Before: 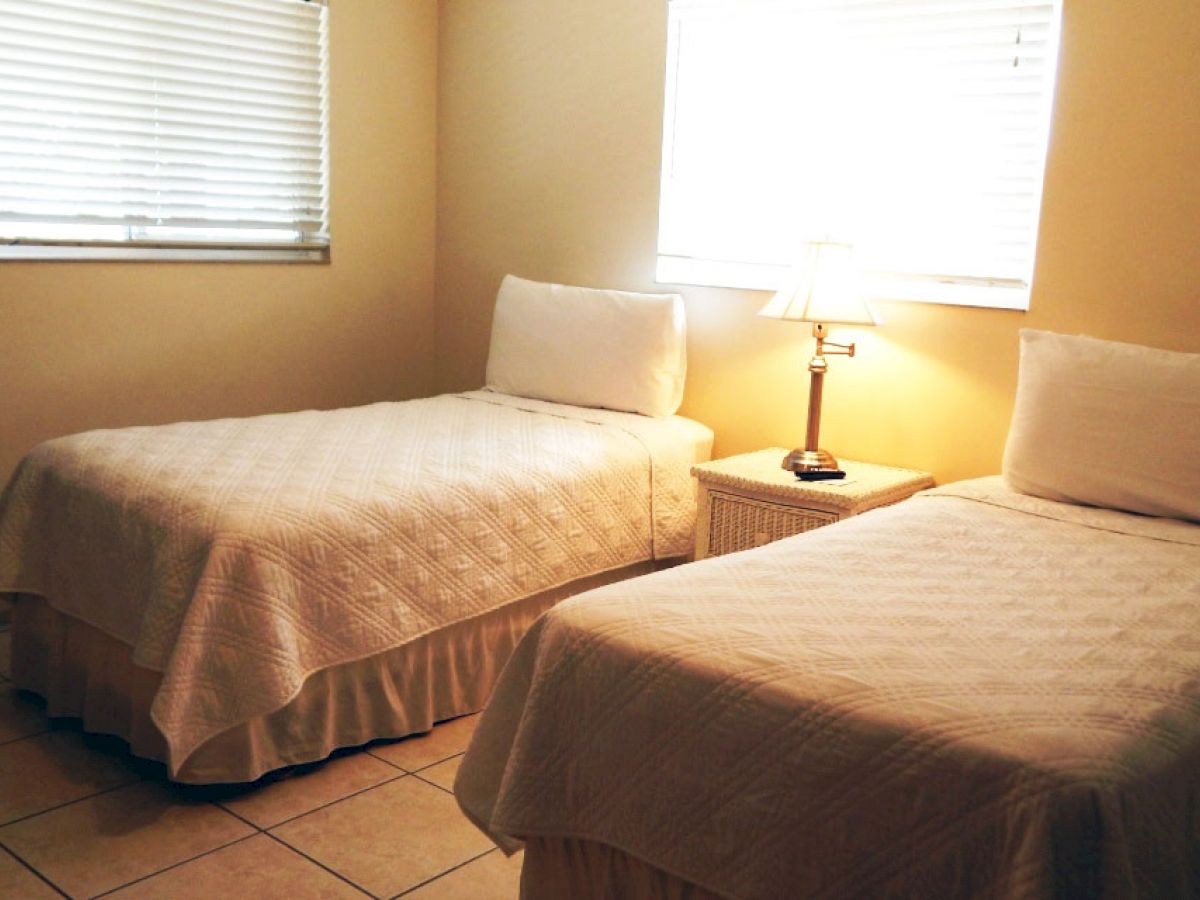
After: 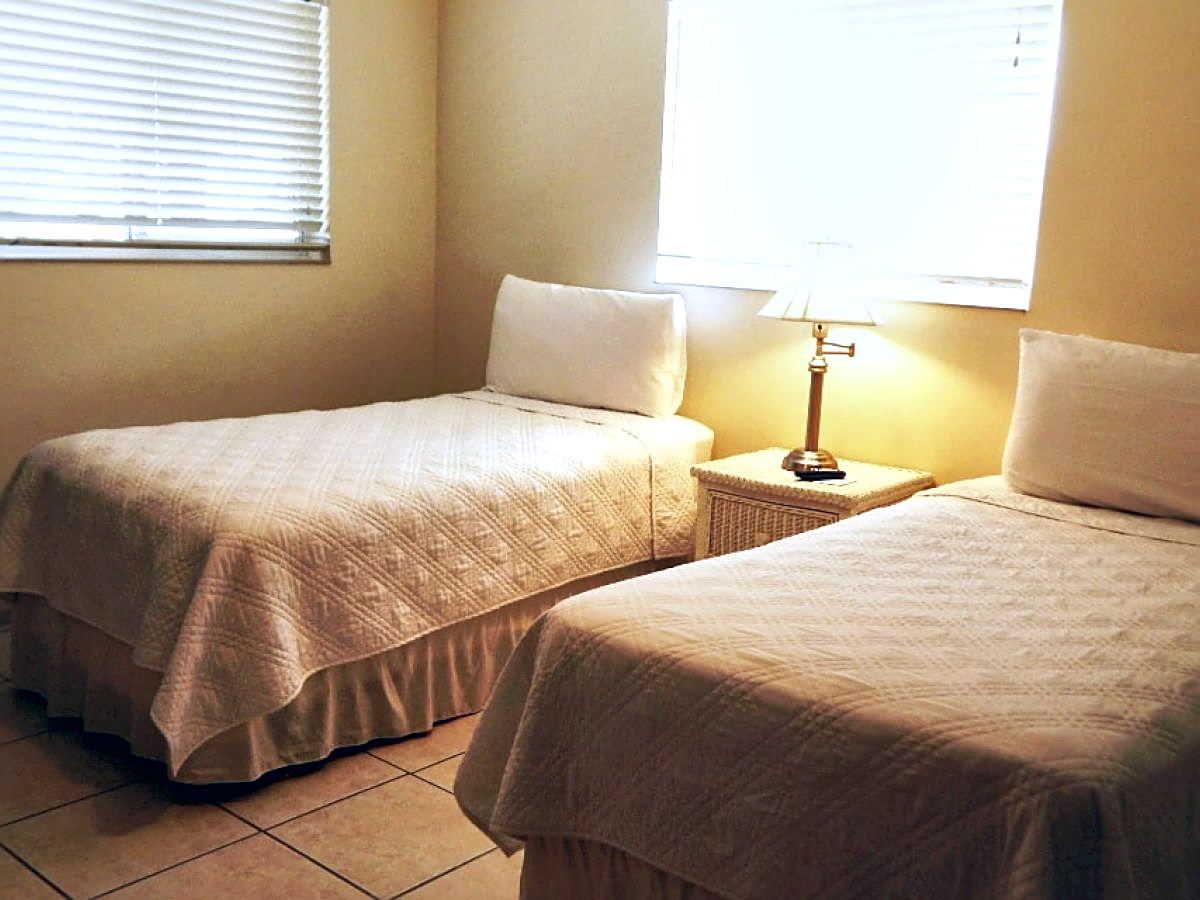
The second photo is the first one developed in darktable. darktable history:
sharpen: on, module defaults
local contrast: mode bilateral grid, contrast 25, coarseness 60, detail 151%, midtone range 0.2
white balance: red 0.954, blue 1.079
